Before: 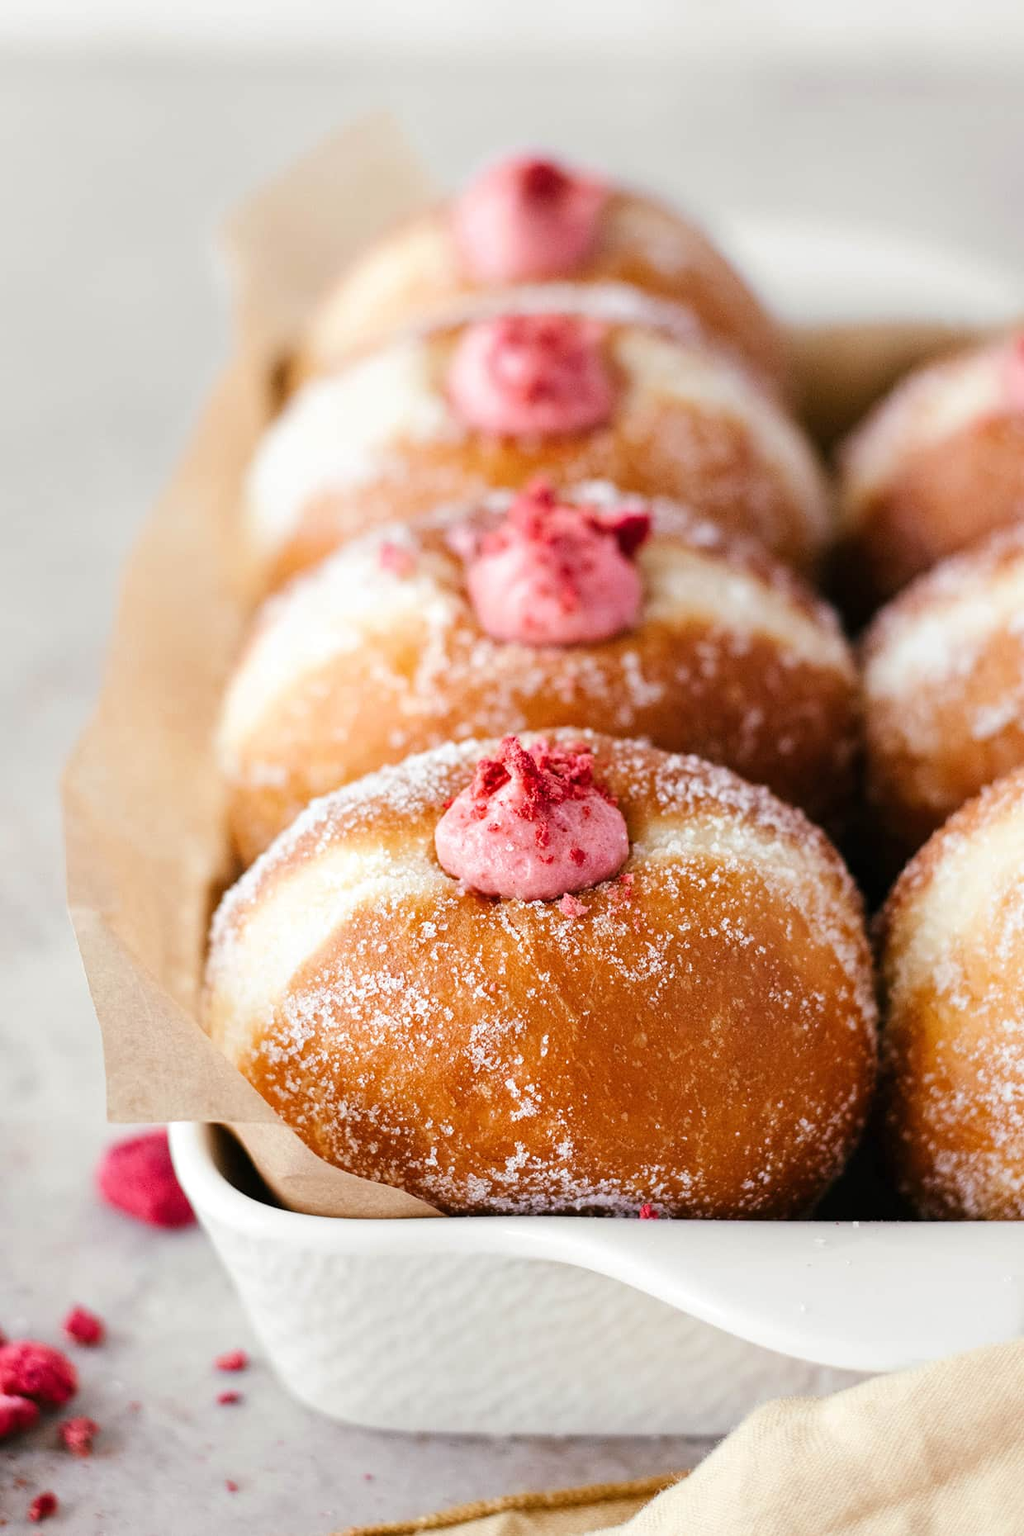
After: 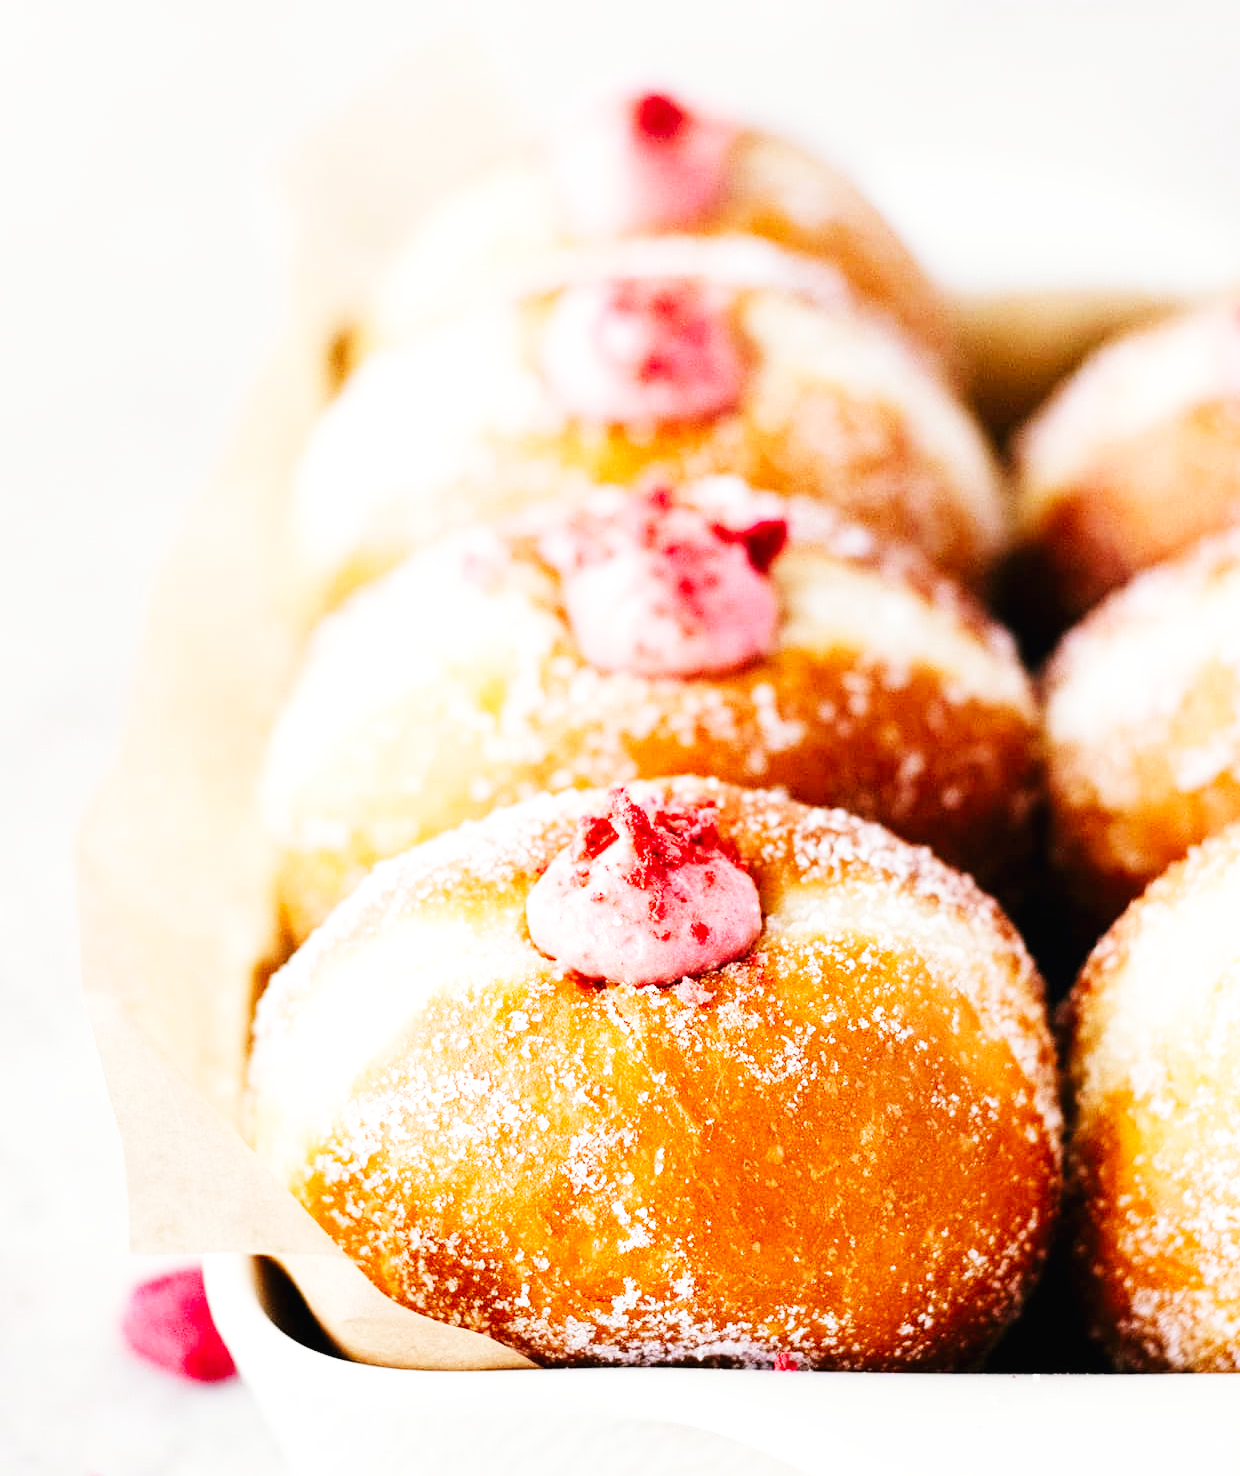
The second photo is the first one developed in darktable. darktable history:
crop and rotate: top 5.667%, bottom 14.937%
base curve: curves: ch0 [(0, 0.003) (0.001, 0.002) (0.006, 0.004) (0.02, 0.022) (0.048, 0.086) (0.094, 0.234) (0.162, 0.431) (0.258, 0.629) (0.385, 0.8) (0.548, 0.918) (0.751, 0.988) (1, 1)], preserve colors none
